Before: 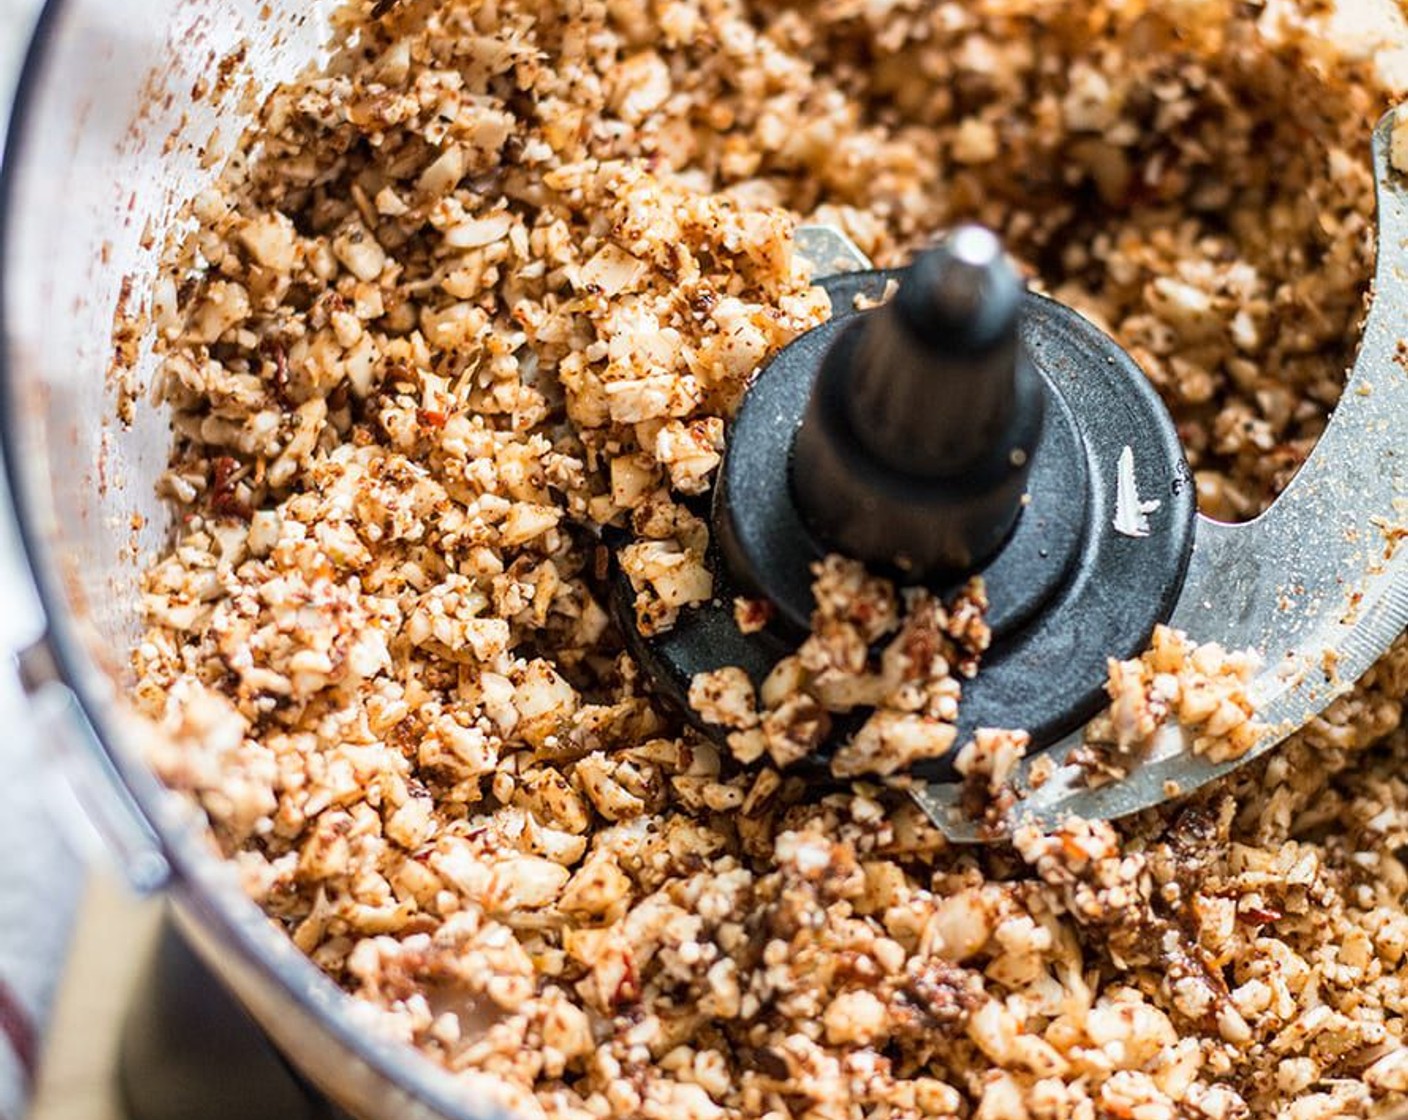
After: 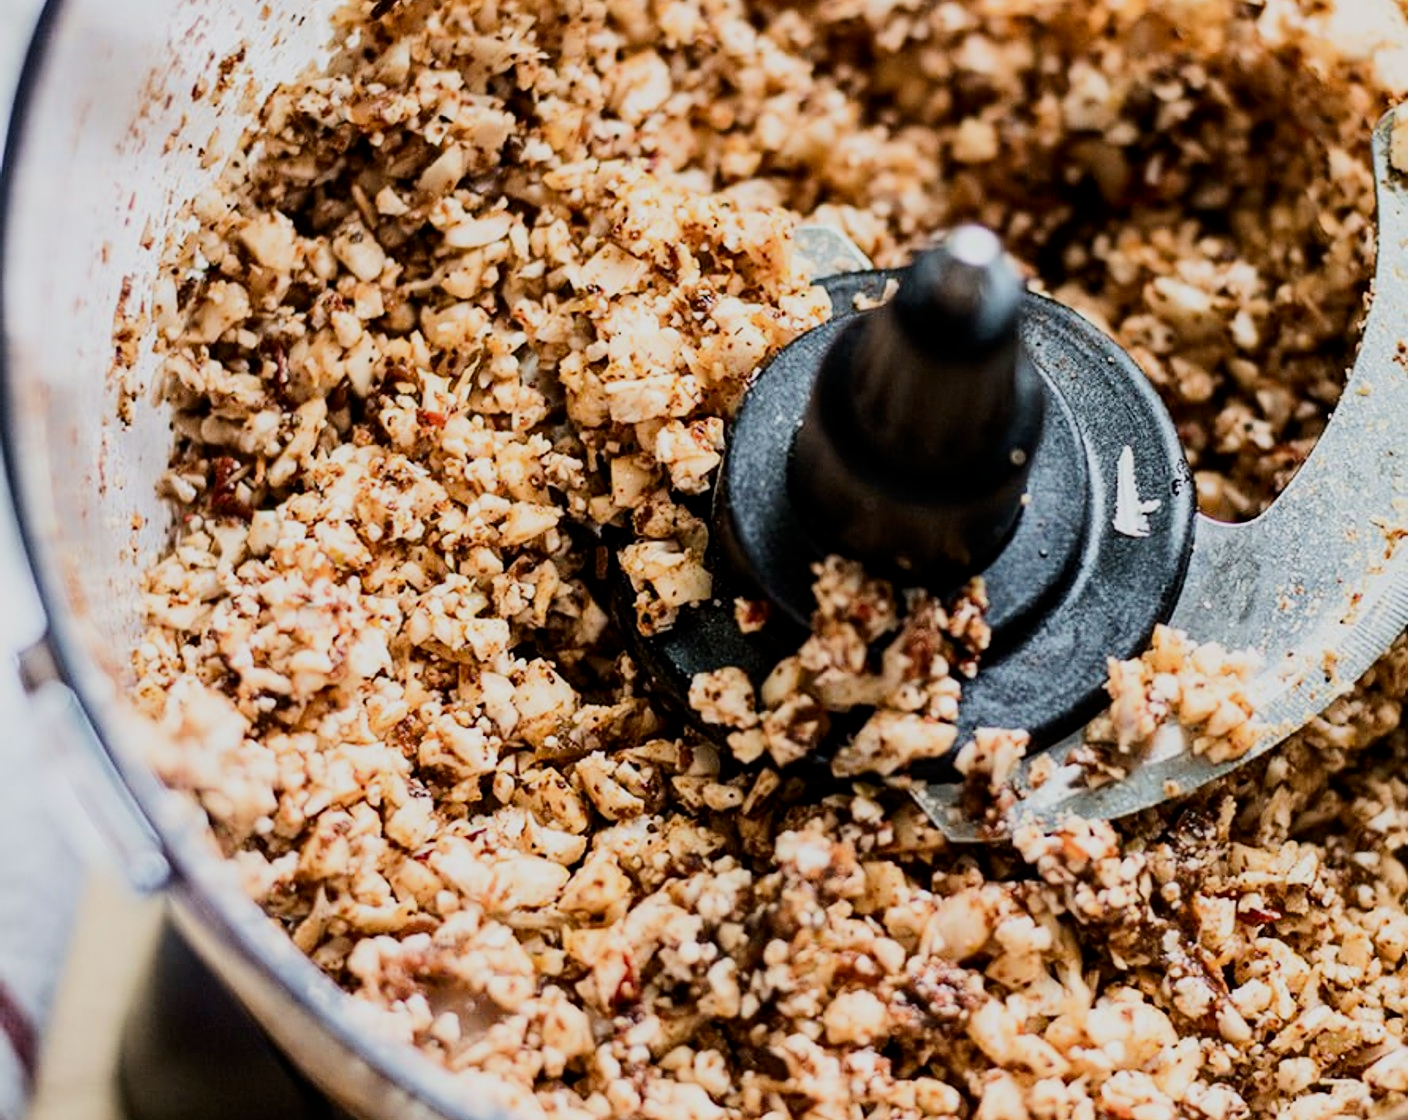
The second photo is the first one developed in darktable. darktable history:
contrast brightness saturation: contrast 0.218
filmic rgb: black relative exposure -6.75 EV, white relative exposure 5.9 EV, hardness 2.72
